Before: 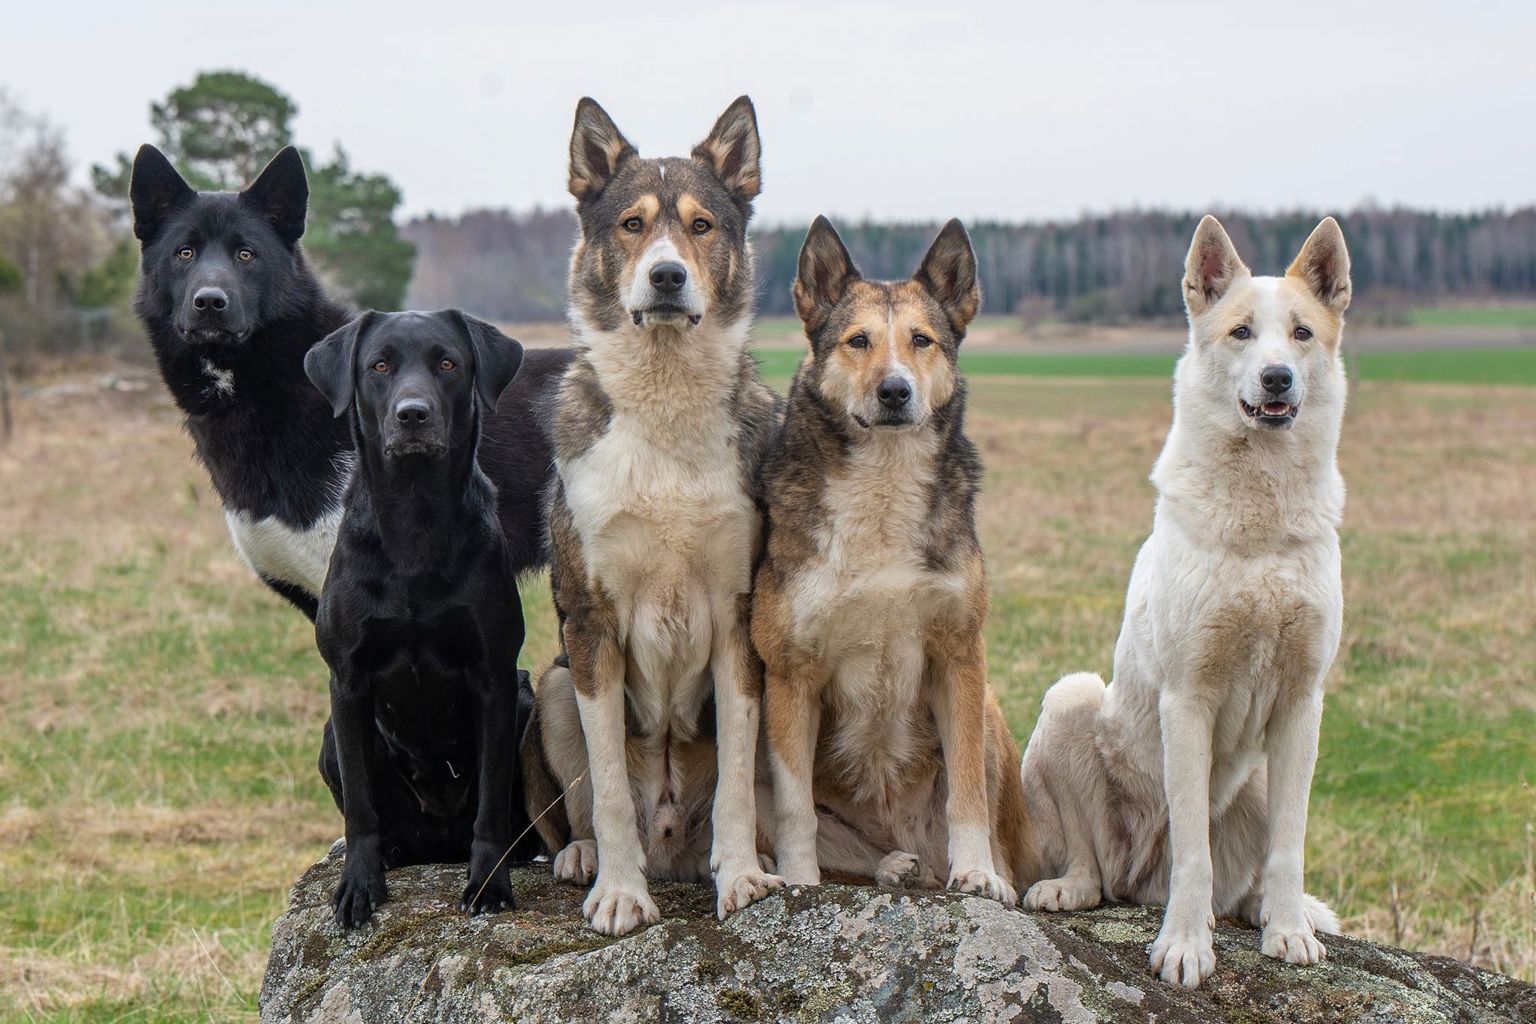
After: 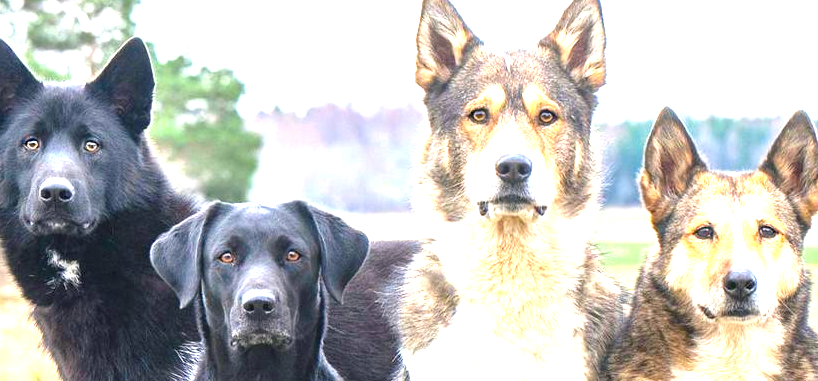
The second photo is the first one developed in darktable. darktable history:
crop: left 10.048%, top 10.662%, right 36.645%, bottom 52.053%
exposure: black level correction 0, exposure 2.116 EV, compensate highlight preservation false
color balance rgb: shadows lift › chroma 2.018%, shadows lift › hue 214.32°, perceptual saturation grading › global saturation 30.629%, global vibrance 20%
contrast brightness saturation: saturation -0.038
